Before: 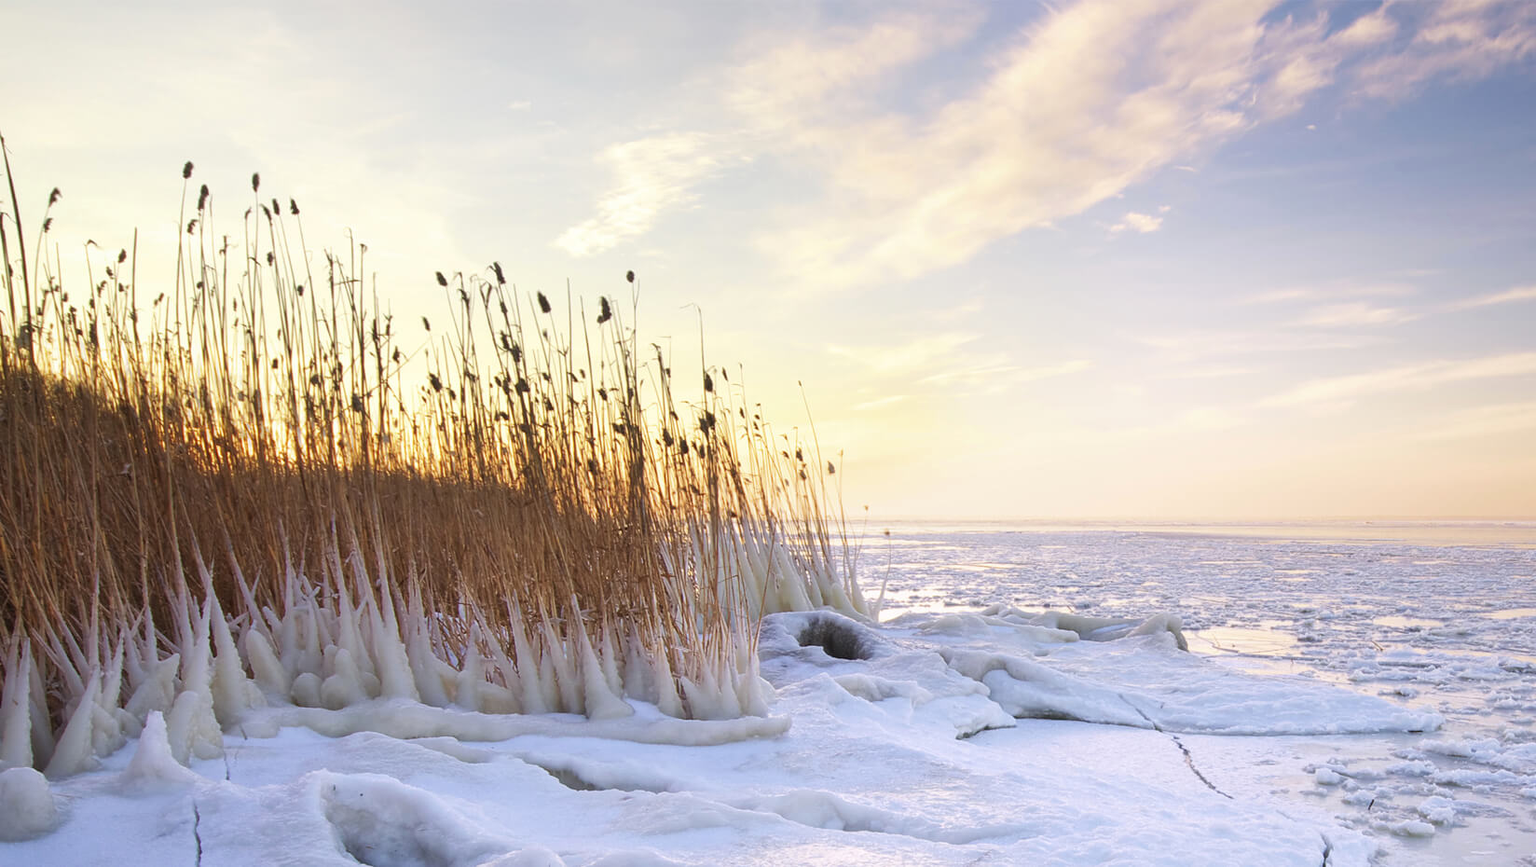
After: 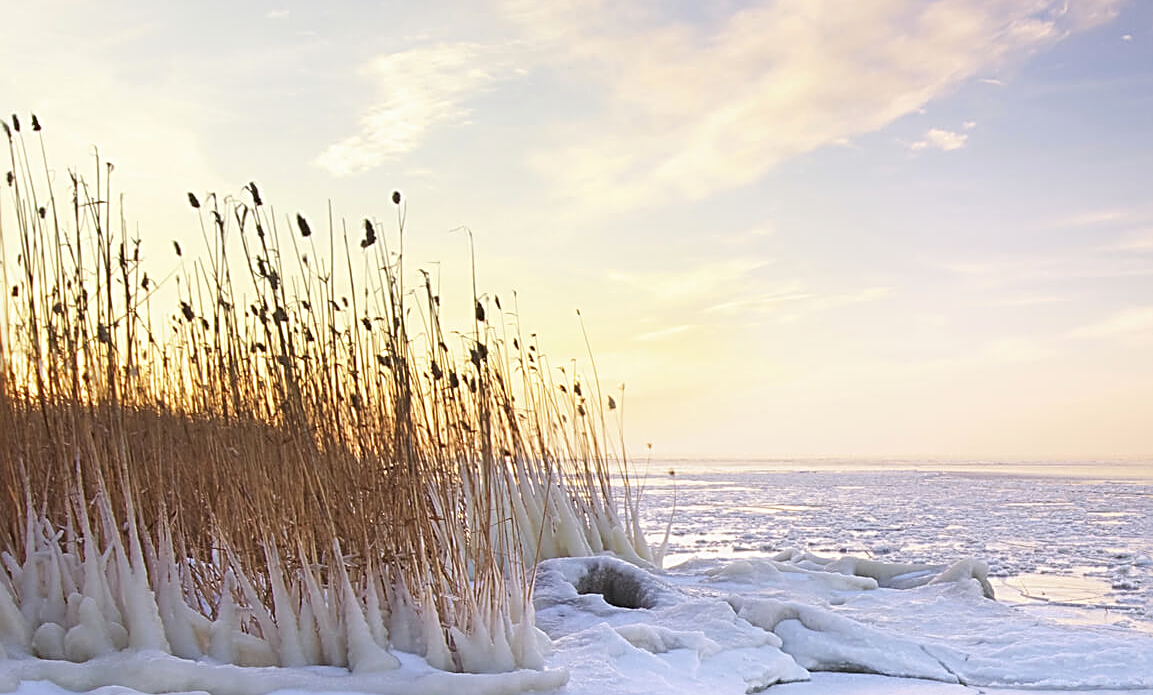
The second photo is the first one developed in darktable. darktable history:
crop and rotate: left 17.046%, top 10.659%, right 12.989%, bottom 14.553%
contrast equalizer: octaves 7, y [[0.6 ×6], [0.55 ×6], [0 ×6], [0 ×6], [0 ×6]], mix -0.3
sharpen: radius 3.025, amount 0.757
